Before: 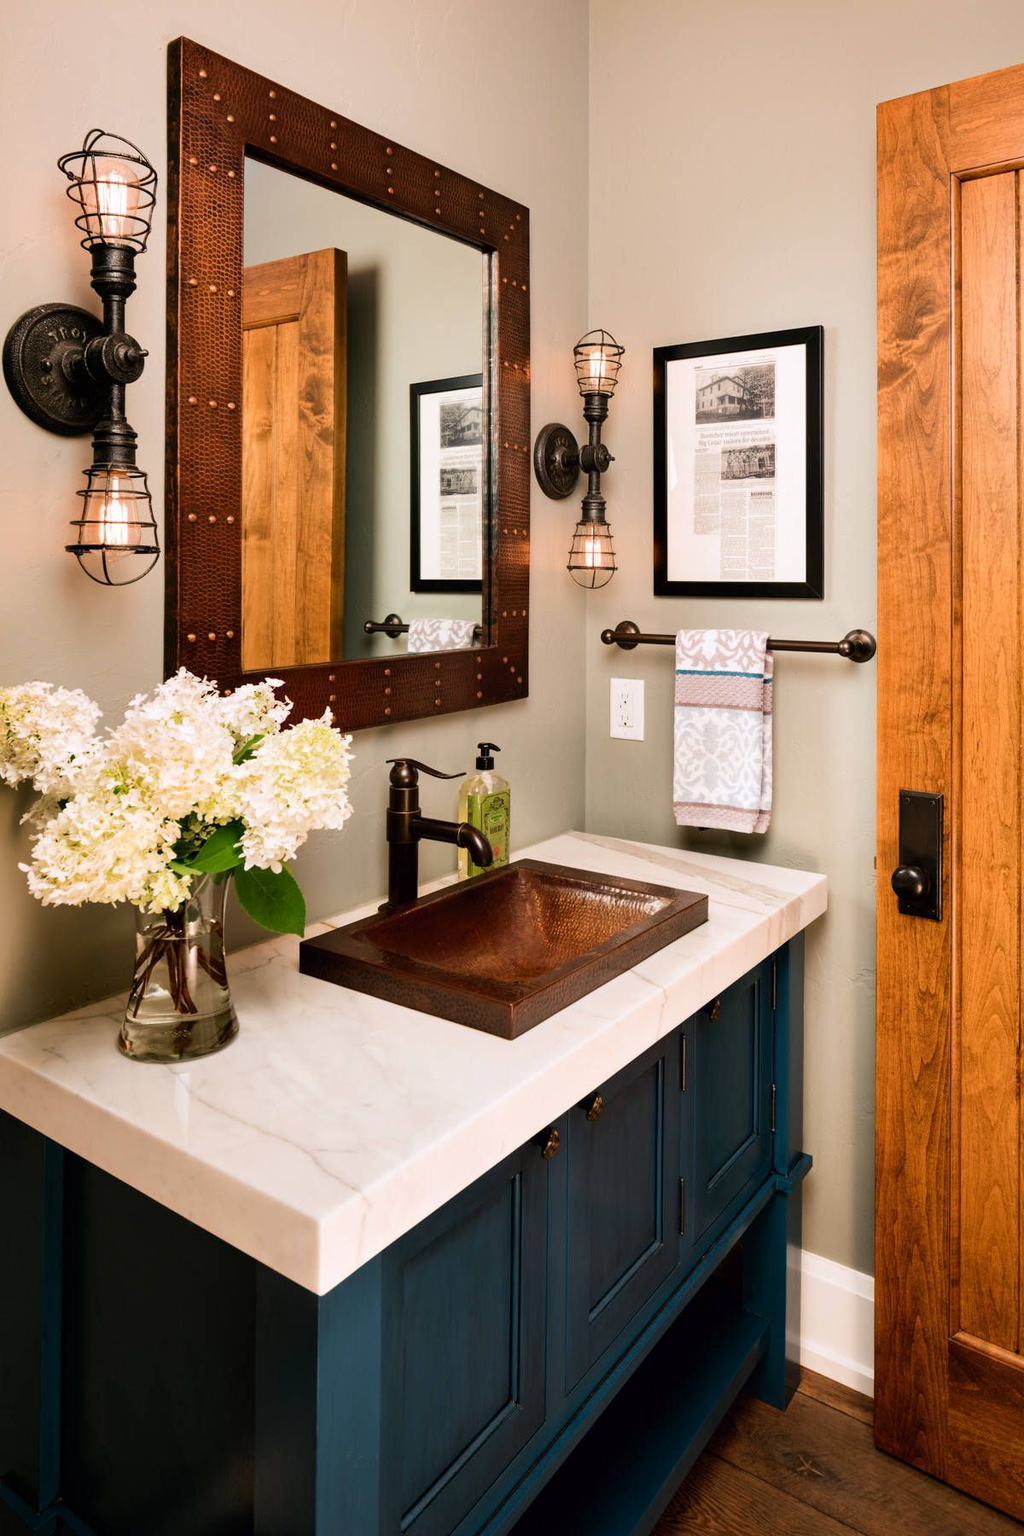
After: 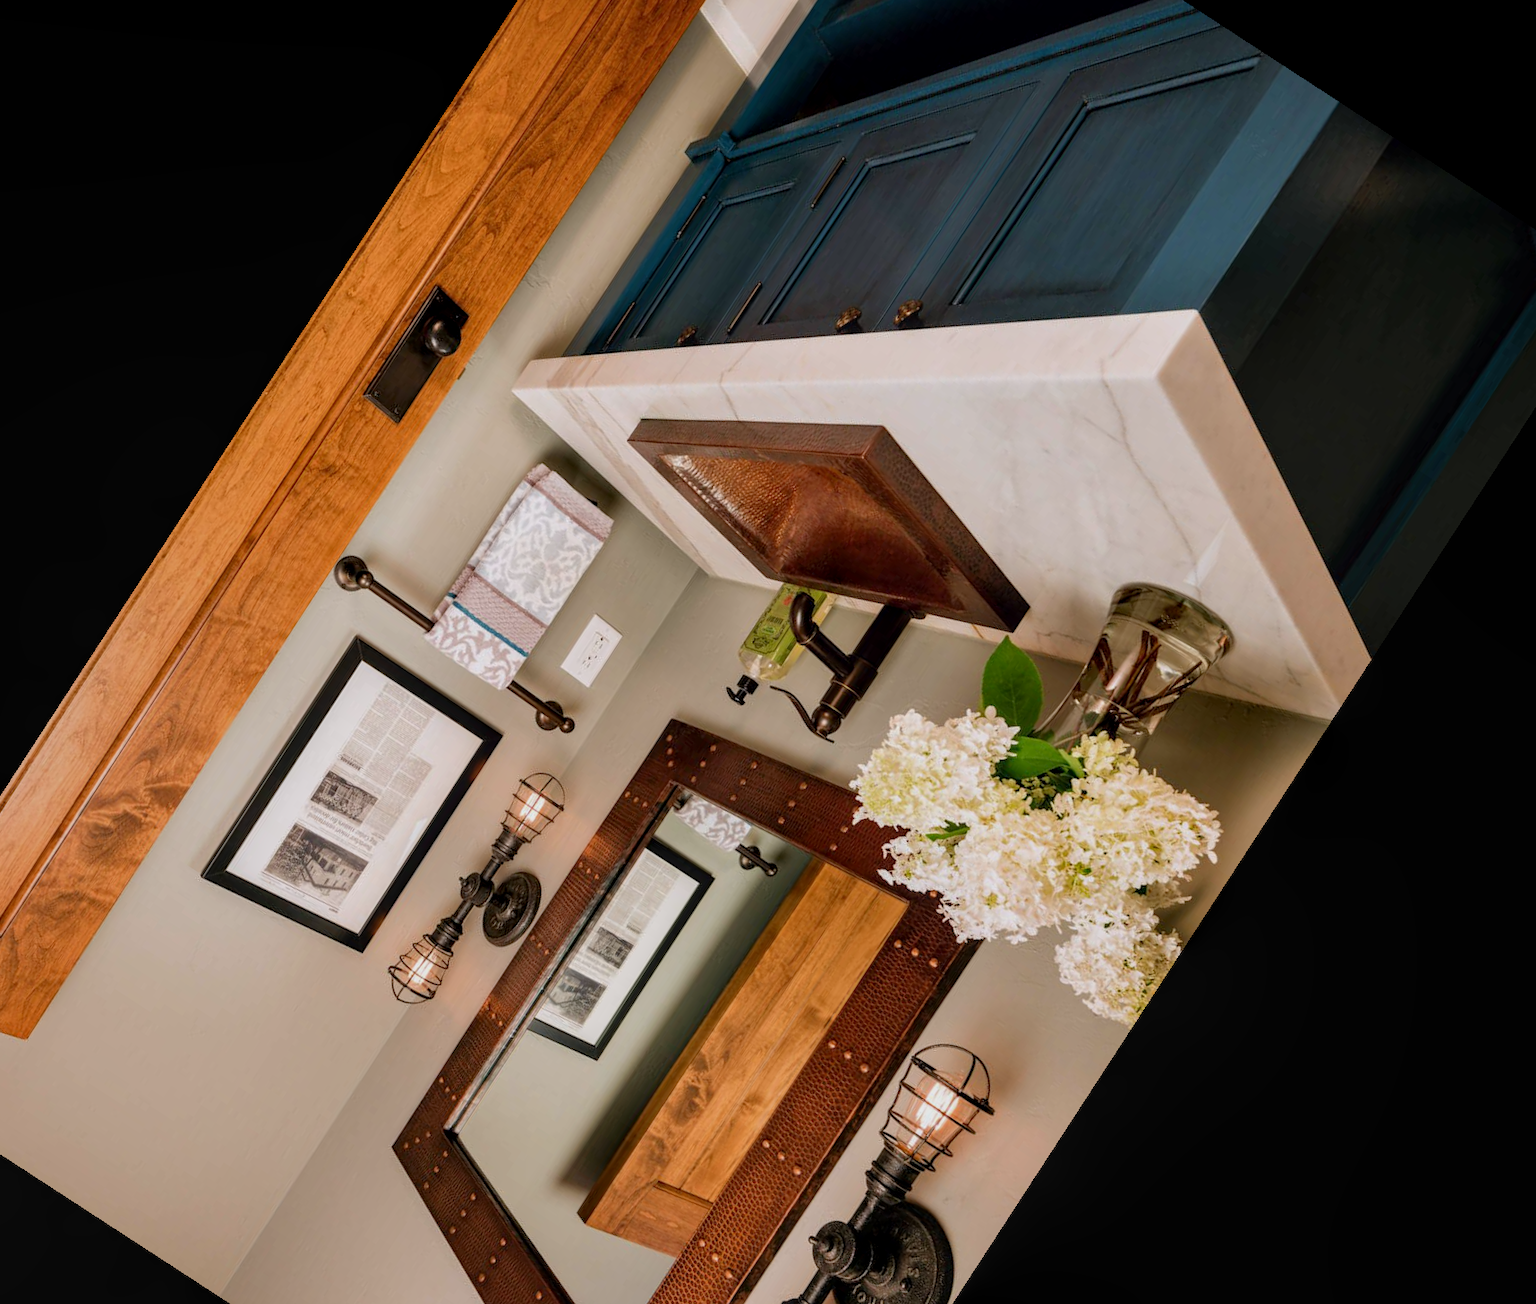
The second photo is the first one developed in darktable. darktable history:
crop and rotate: angle 146.96°, left 9.154%, top 15.675%, right 4.471%, bottom 16.929%
local contrast: on, module defaults
tone equalizer: -8 EV 0.259 EV, -7 EV 0.414 EV, -6 EV 0.382 EV, -5 EV 0.228 EV, -3 EV -0.268 EV, -2 EV -0.404 EV, -1 EV -0.435 EV, +0 EV -0.267 EV, edges refinement/feathering 500, mask exposure compensation -1.57 EV, preserve details no
